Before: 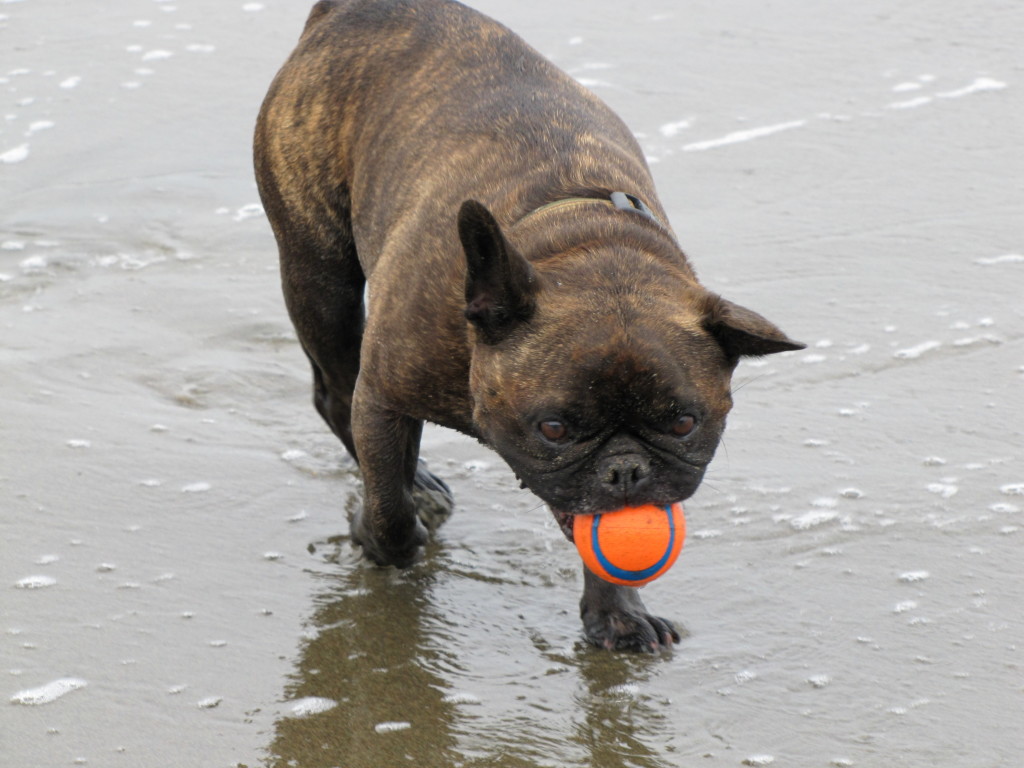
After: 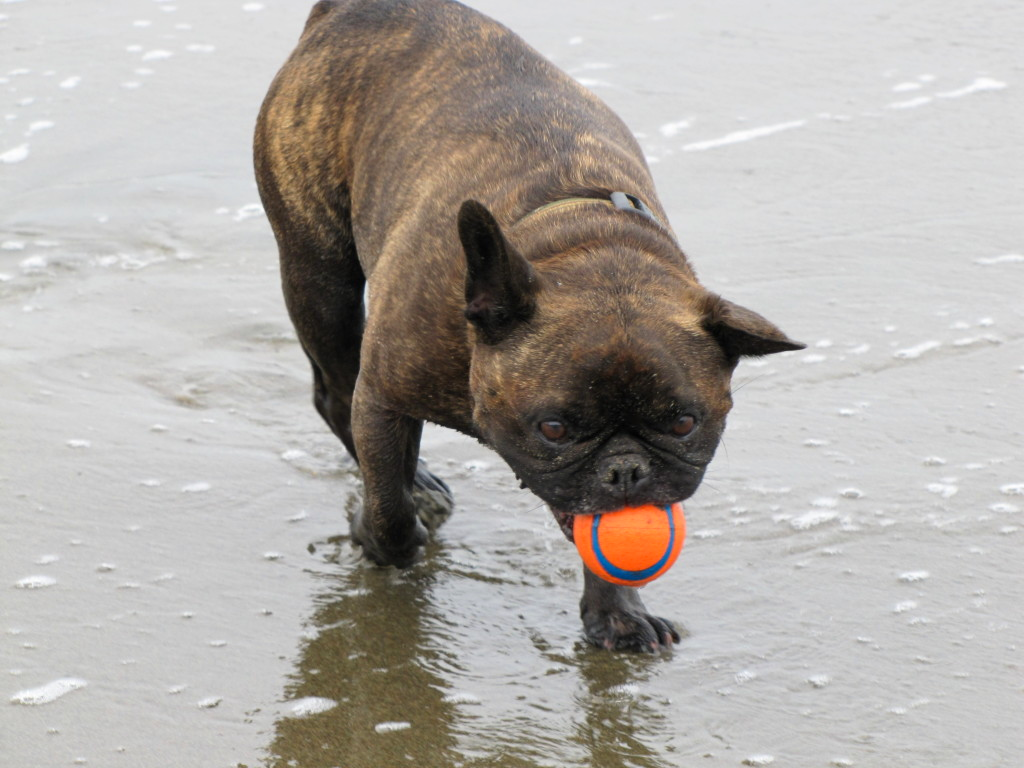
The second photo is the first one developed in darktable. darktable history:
contrast brightness saturation: contrast 0.104, brightness 0.031, saturation 0.093
